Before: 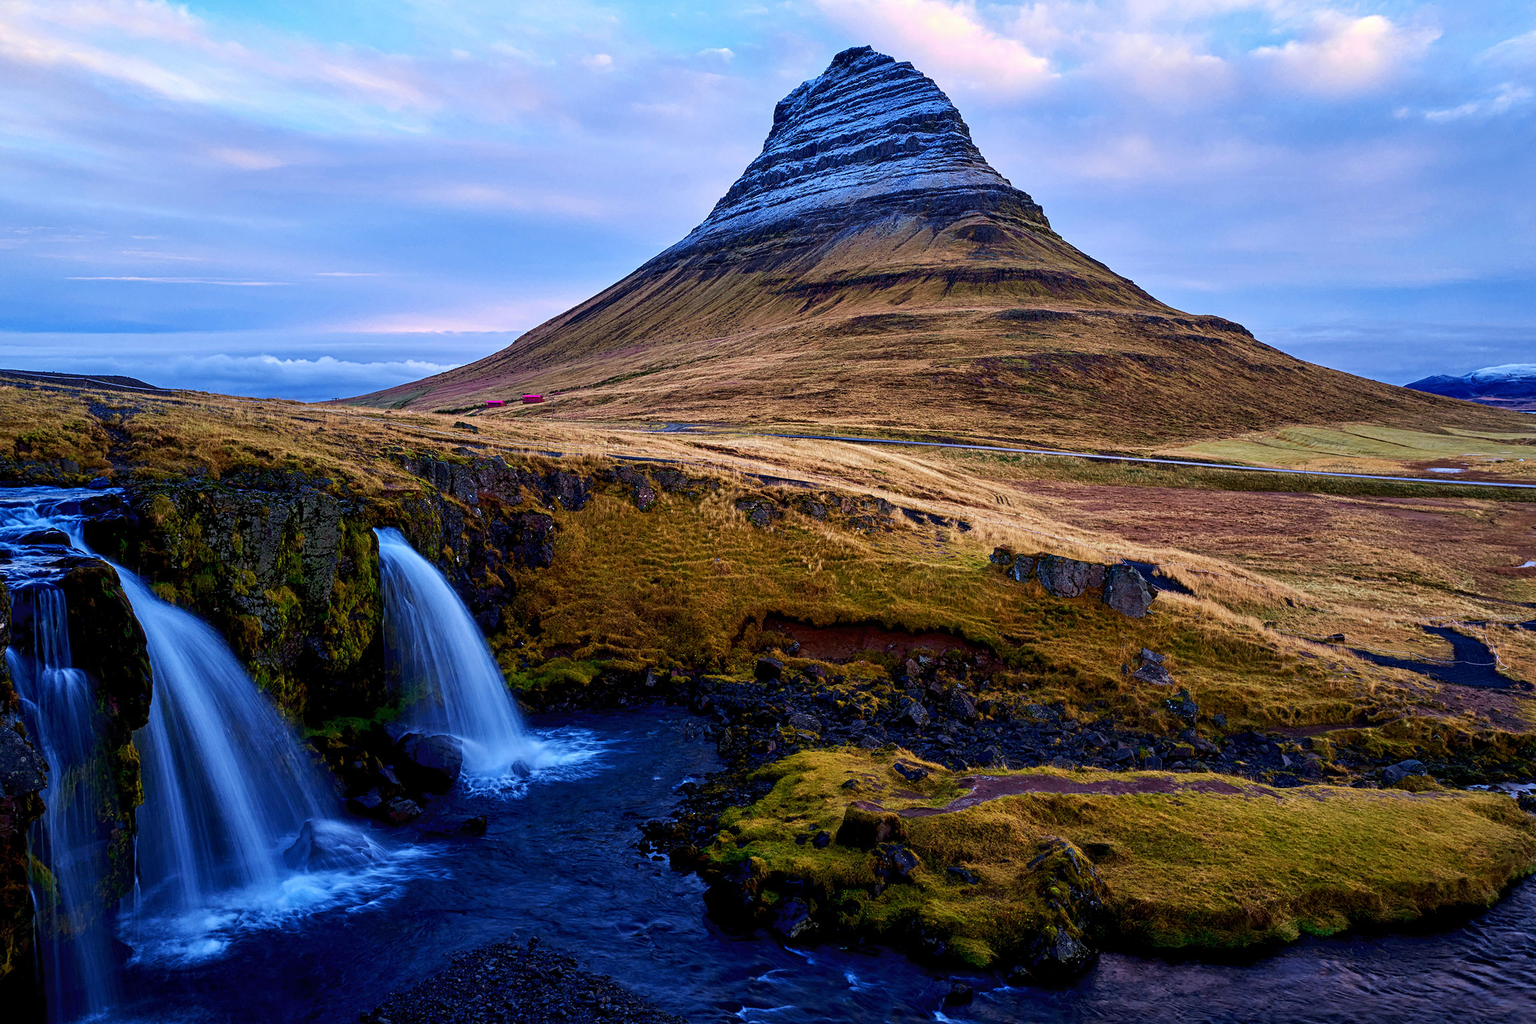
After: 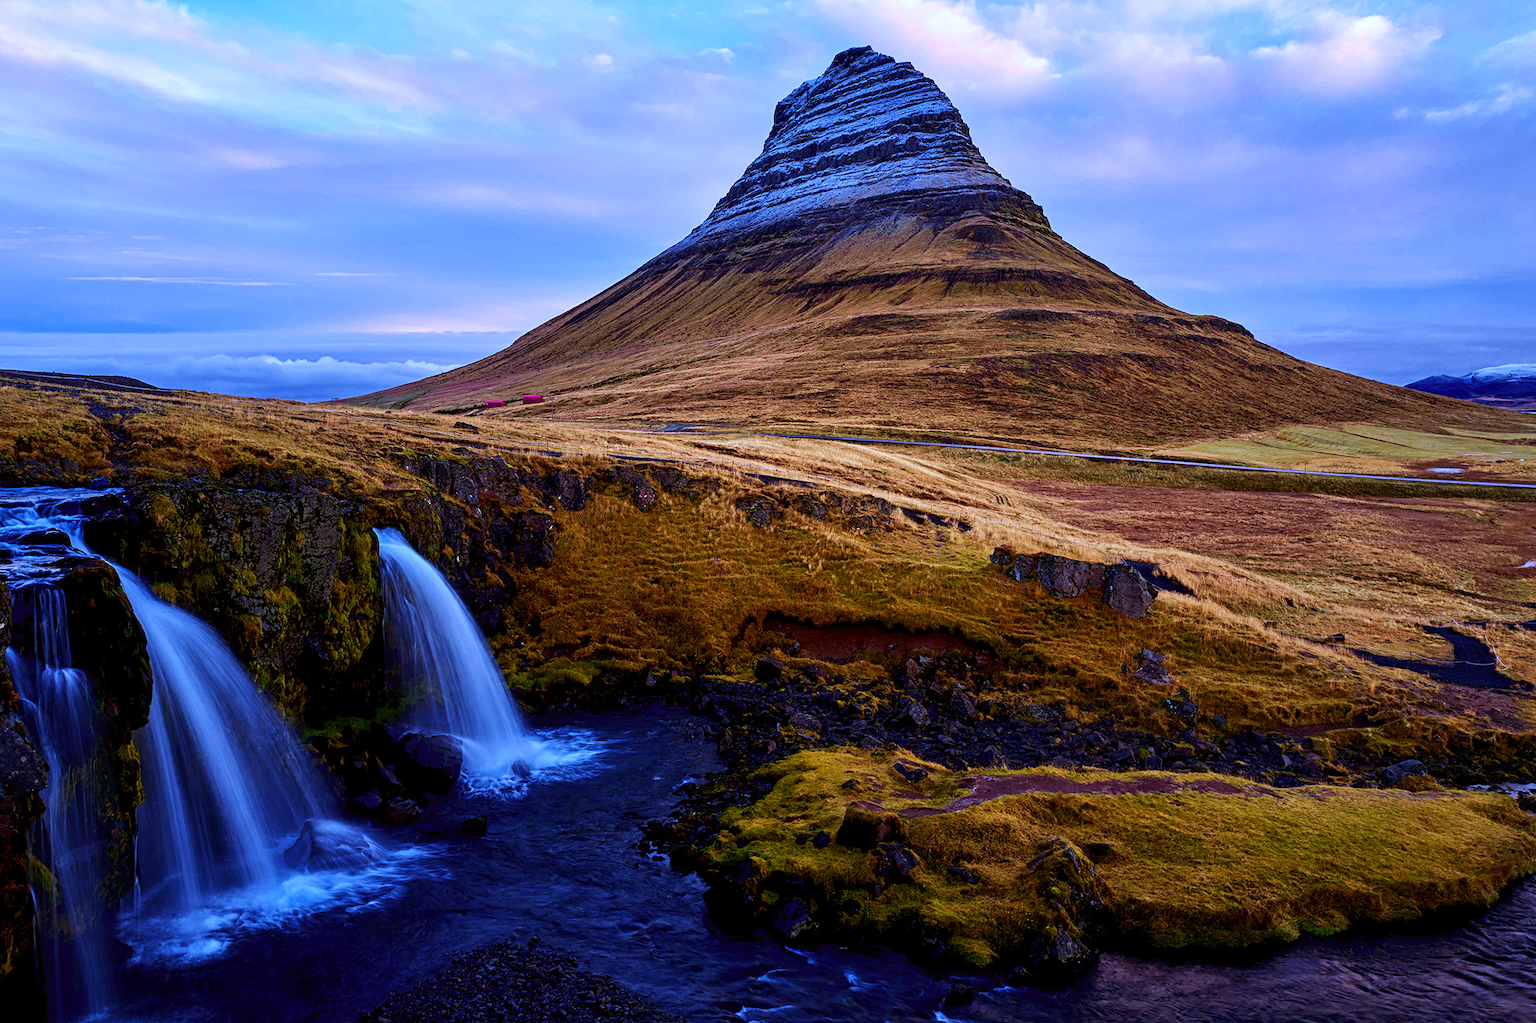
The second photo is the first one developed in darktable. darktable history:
rgb levels: mode RGB, independent channels, levels [[0, 0.5, 1], [0, 0.521, 1], [0, 0.536, 1]]
color calibration: illuminant custom, x 0.368, y 0.373, temperature 4330.32 K
